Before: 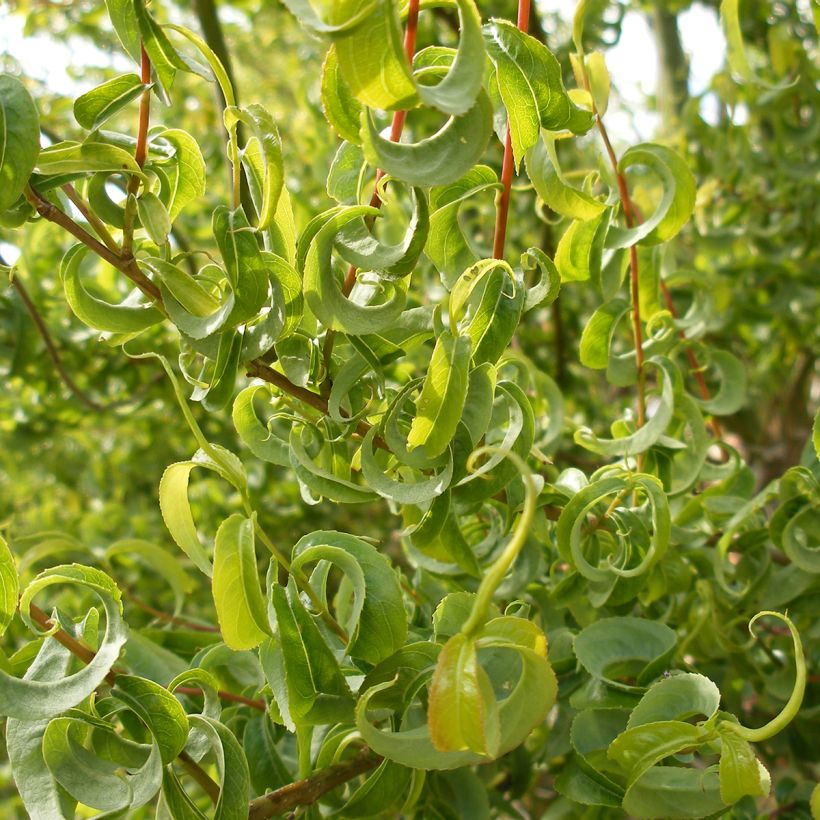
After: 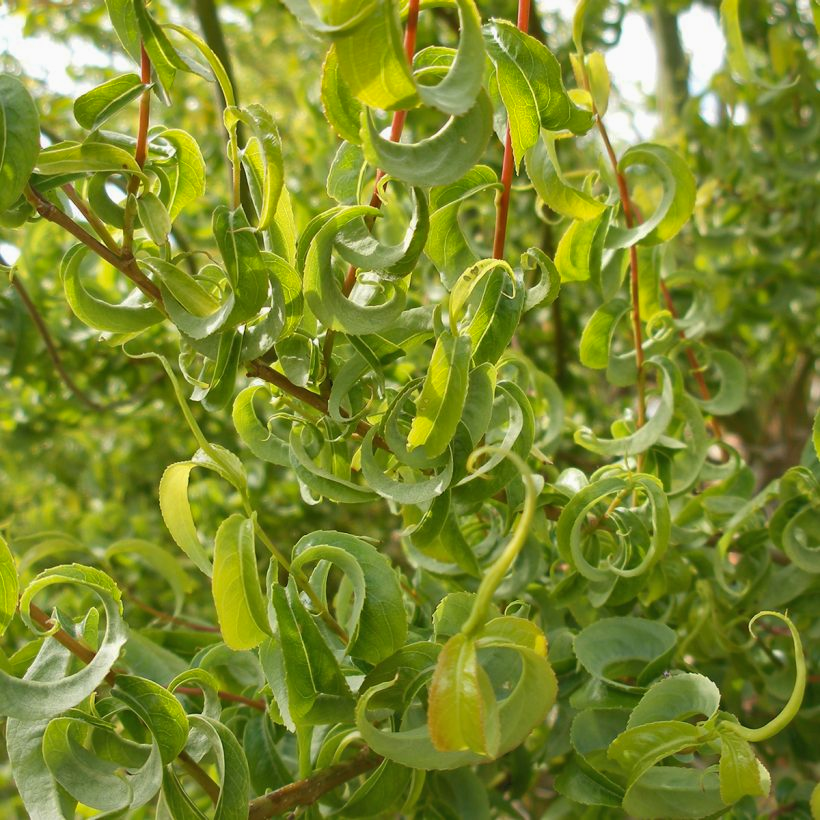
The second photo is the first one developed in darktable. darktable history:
shadows and highlights: on, module defaults
tone equalizer: -7 EV 0.186 EV, -6 EV 0.109 EV, -5 EV 0.095 EV, -4 EV 0.024 EV, -2 EV -0.036 EV, -1 EV -0.058 EV, +0 EV -0.039 EV
